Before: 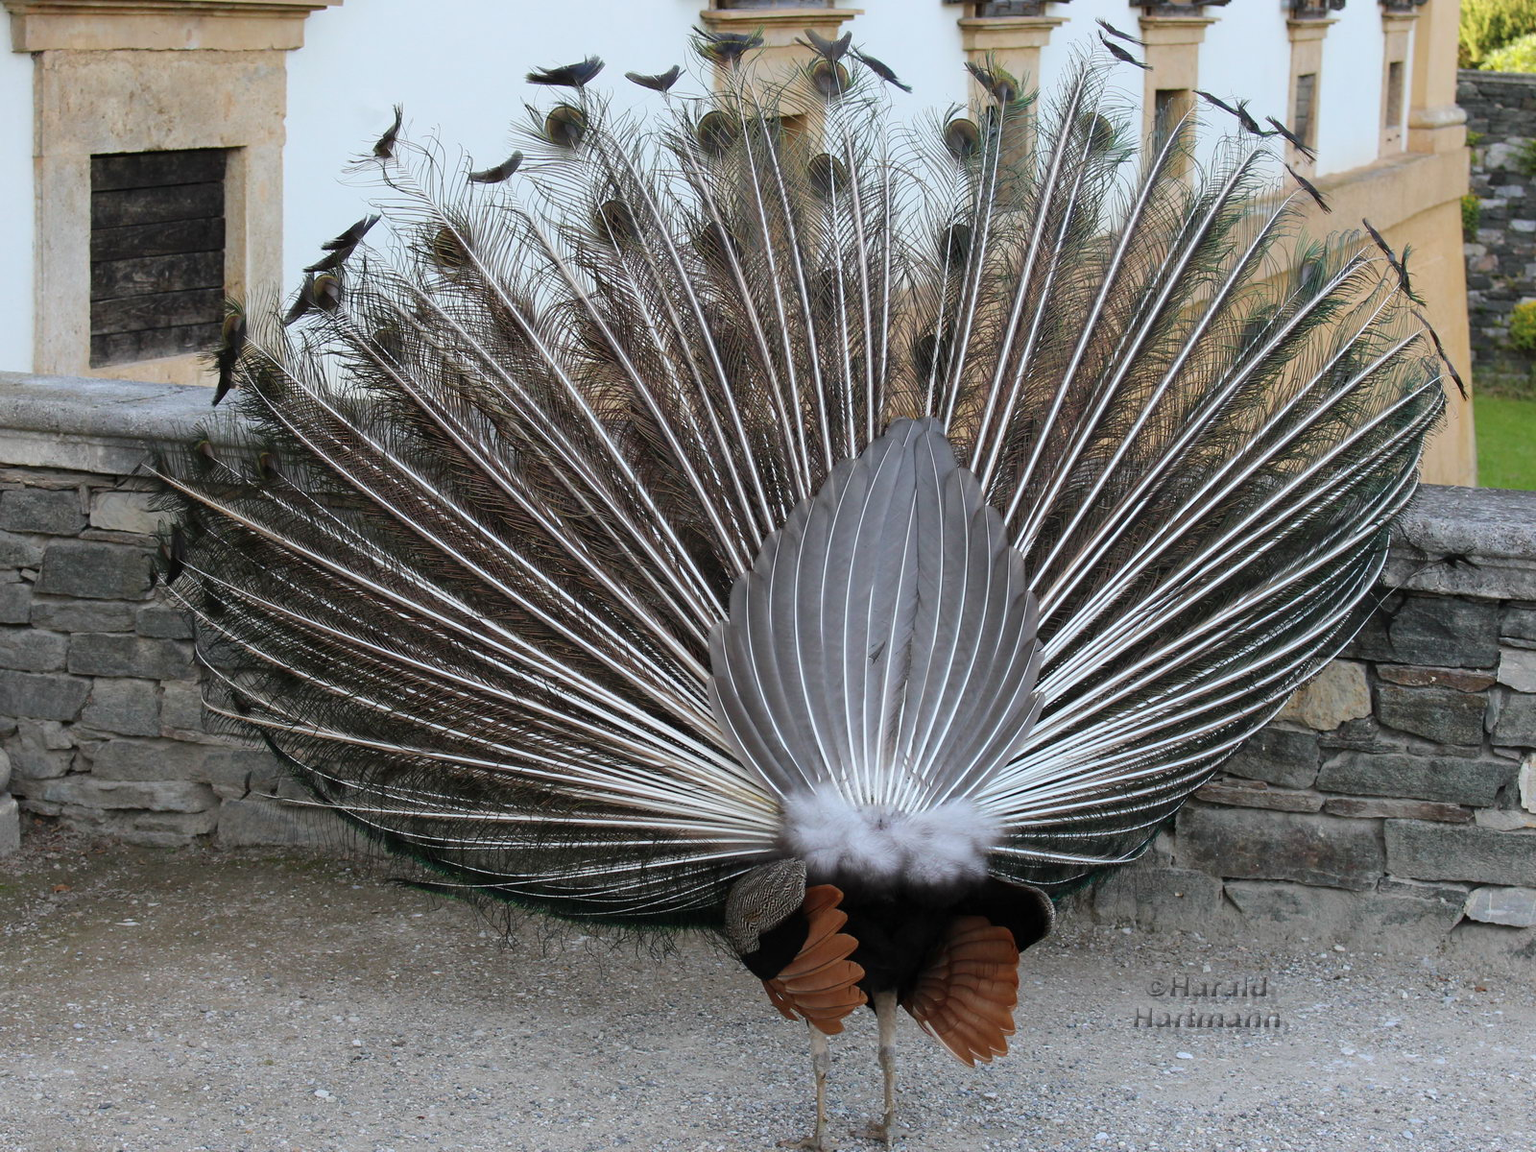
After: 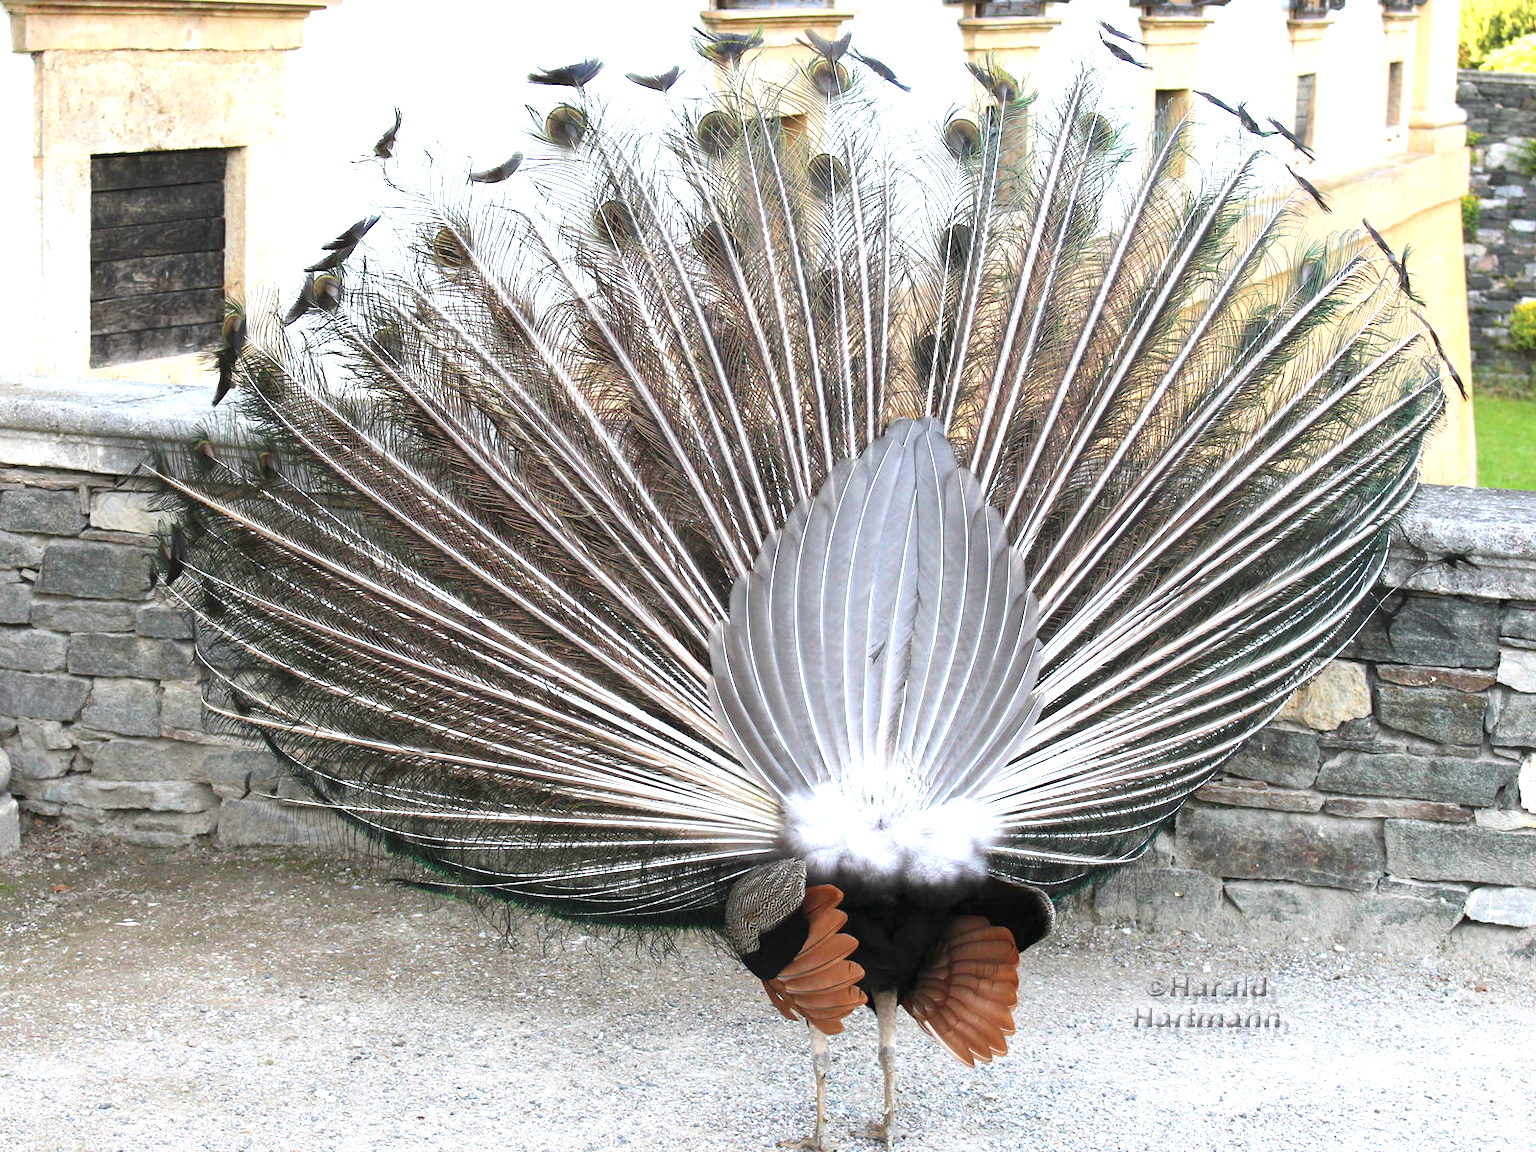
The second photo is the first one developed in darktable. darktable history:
exposure: black level correction 0, exposure 1.444 EV, compensate highlight preservation false
